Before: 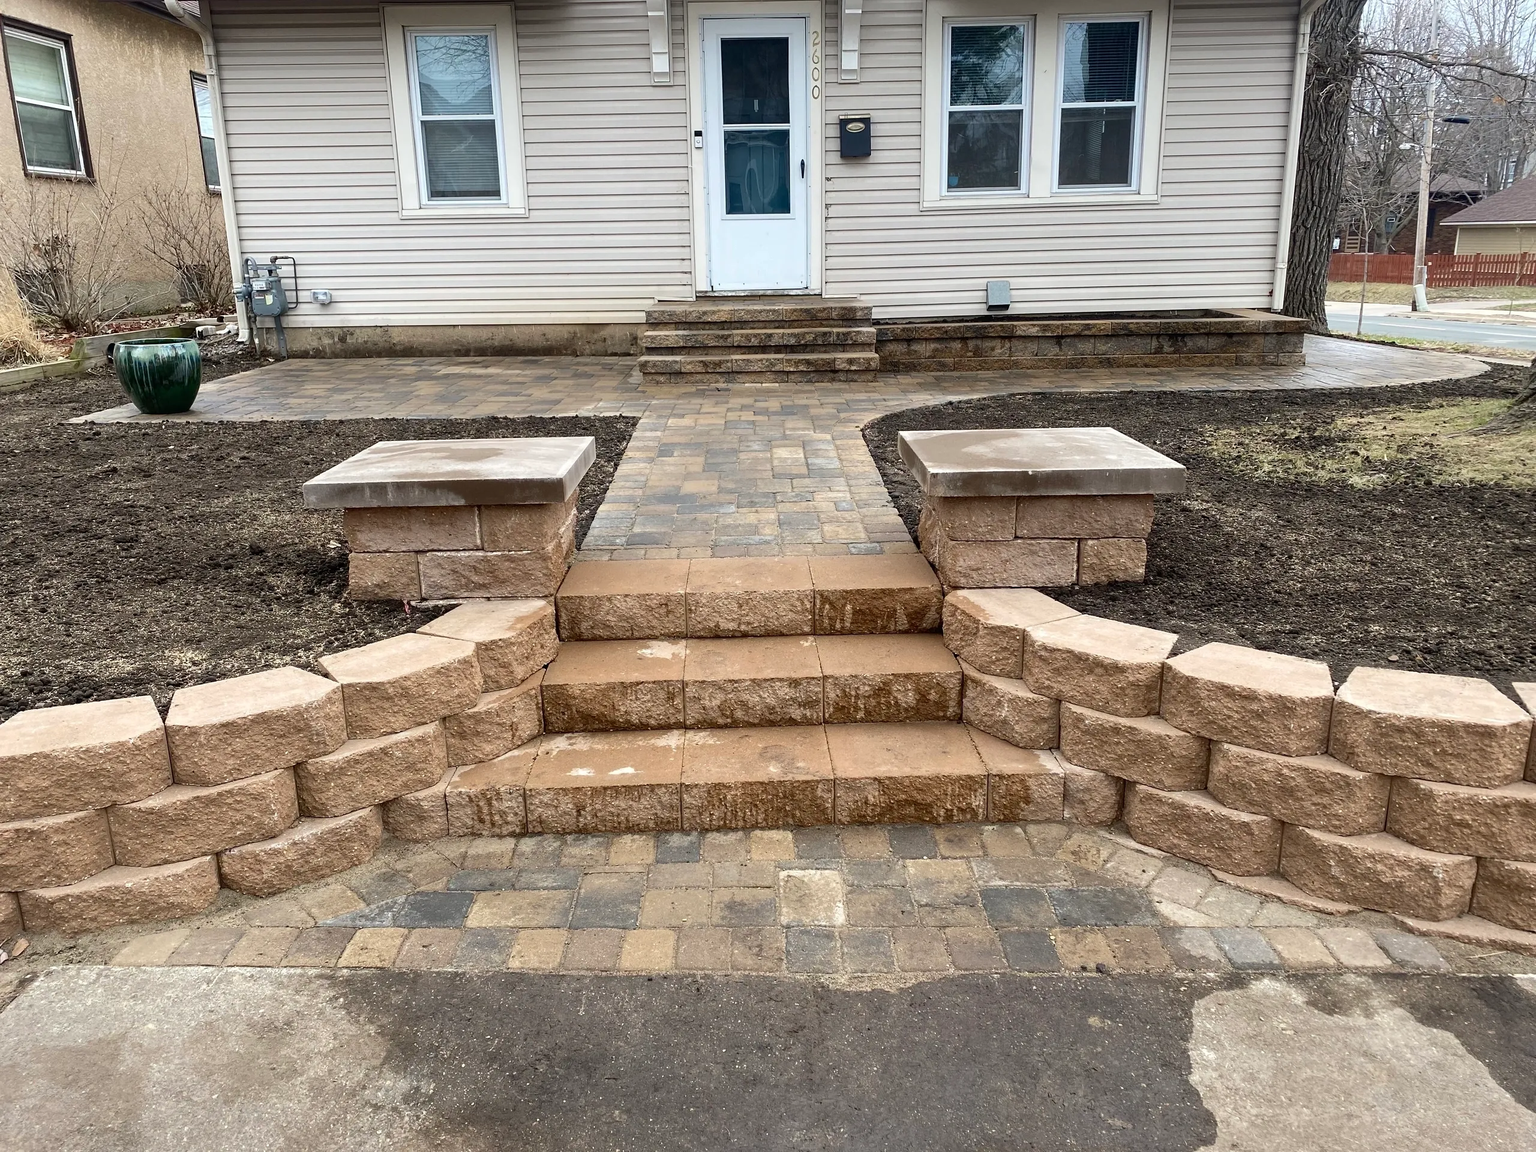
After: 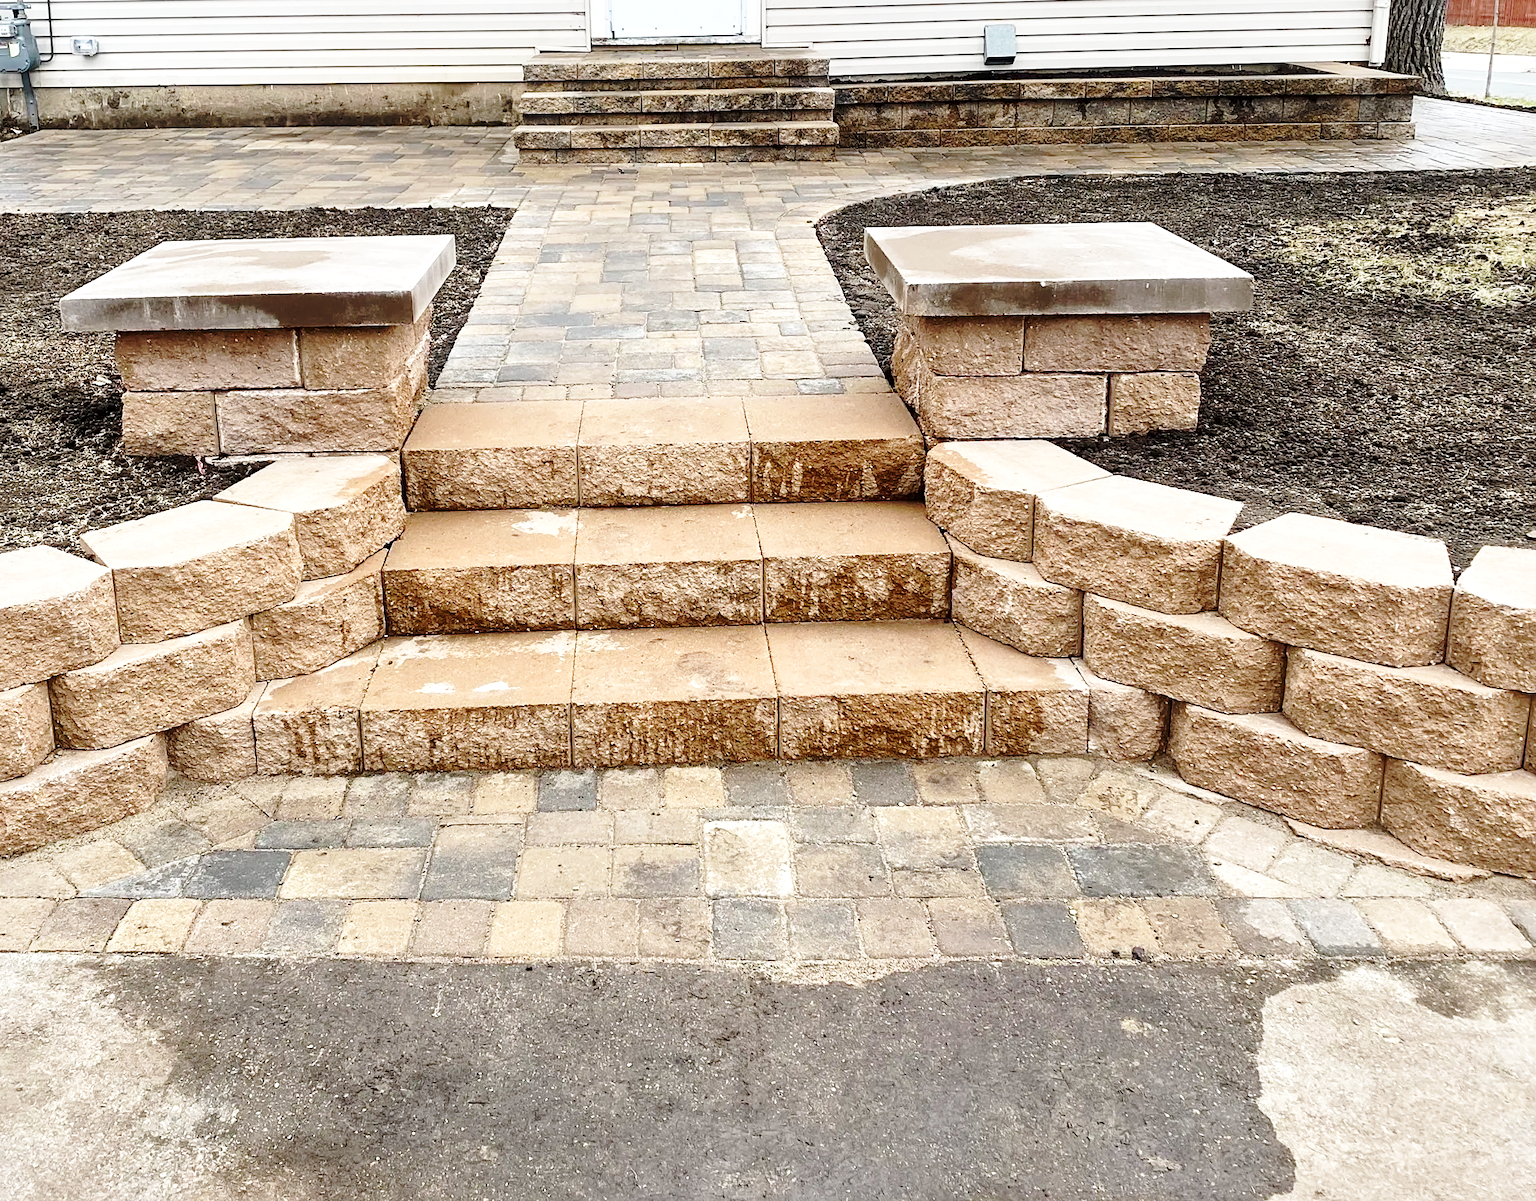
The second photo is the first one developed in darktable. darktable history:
crop: left 16.871%, top 22.857%, right 9.116%
exposure: compensate highlight preservation false
contrast brightness saturation: saturation -0.05
base curve: curves: ch0 [(0, 0) (0.032, 0.037) (0.105, 0.228) (0.435, 0.76) (0.856, 0.983) (1, 1)], preserve colors none
local contrast: mode bilateral grid, contrast 20, coarseness 50, detail 120%, midtone range 0.2
sharpen: amount 0.2
